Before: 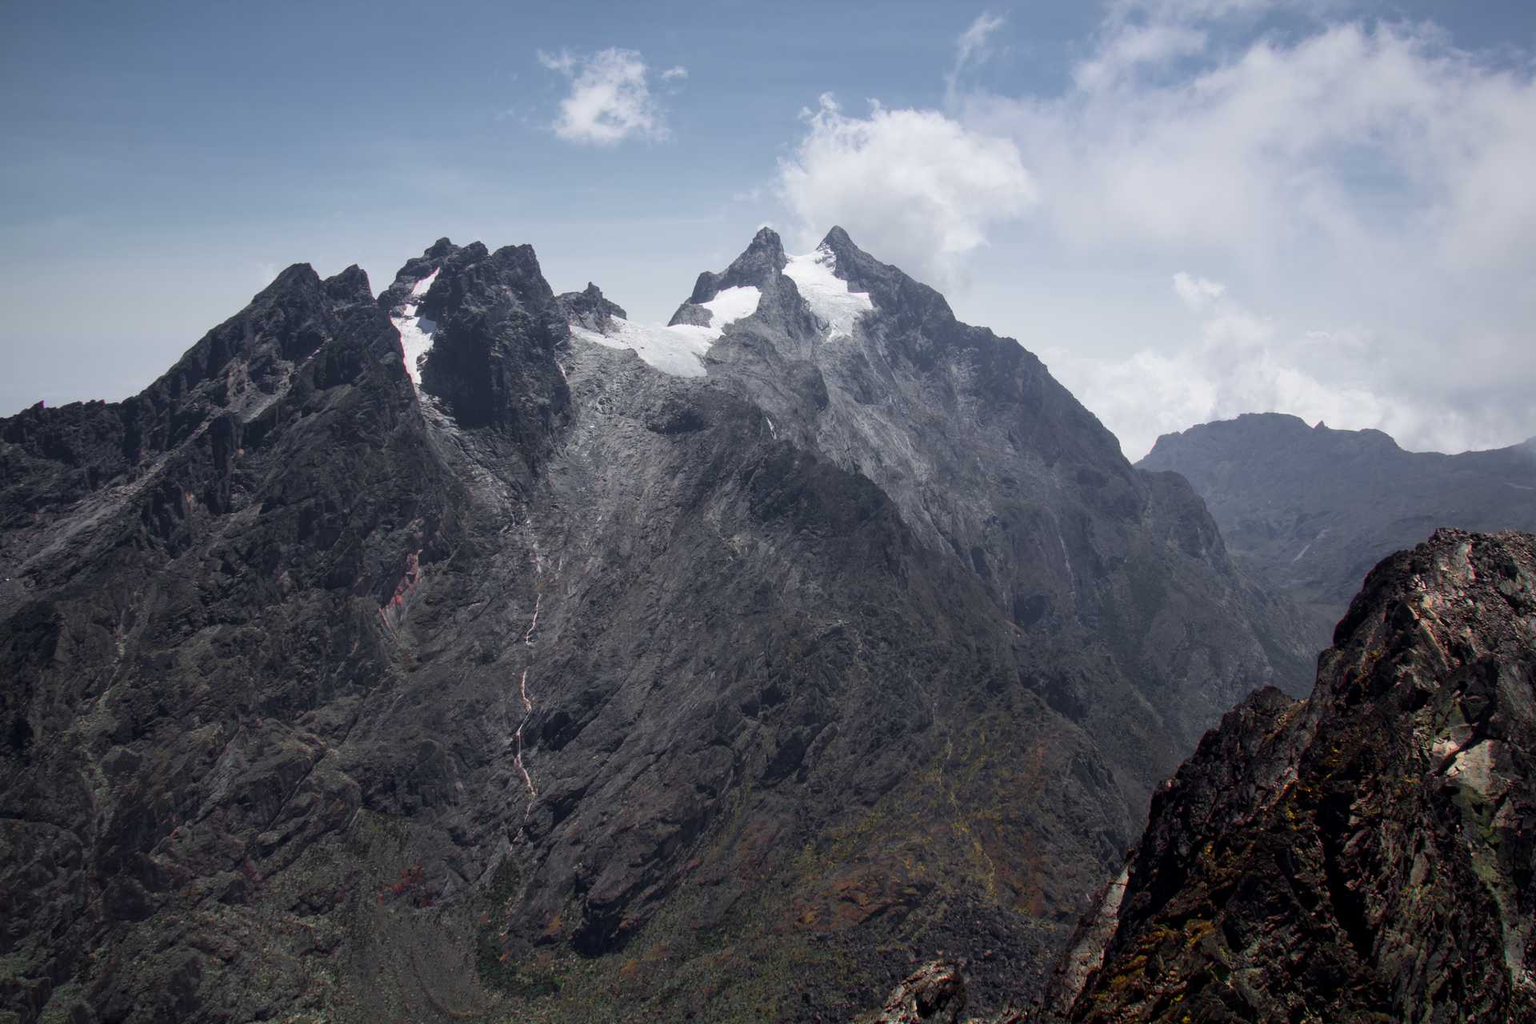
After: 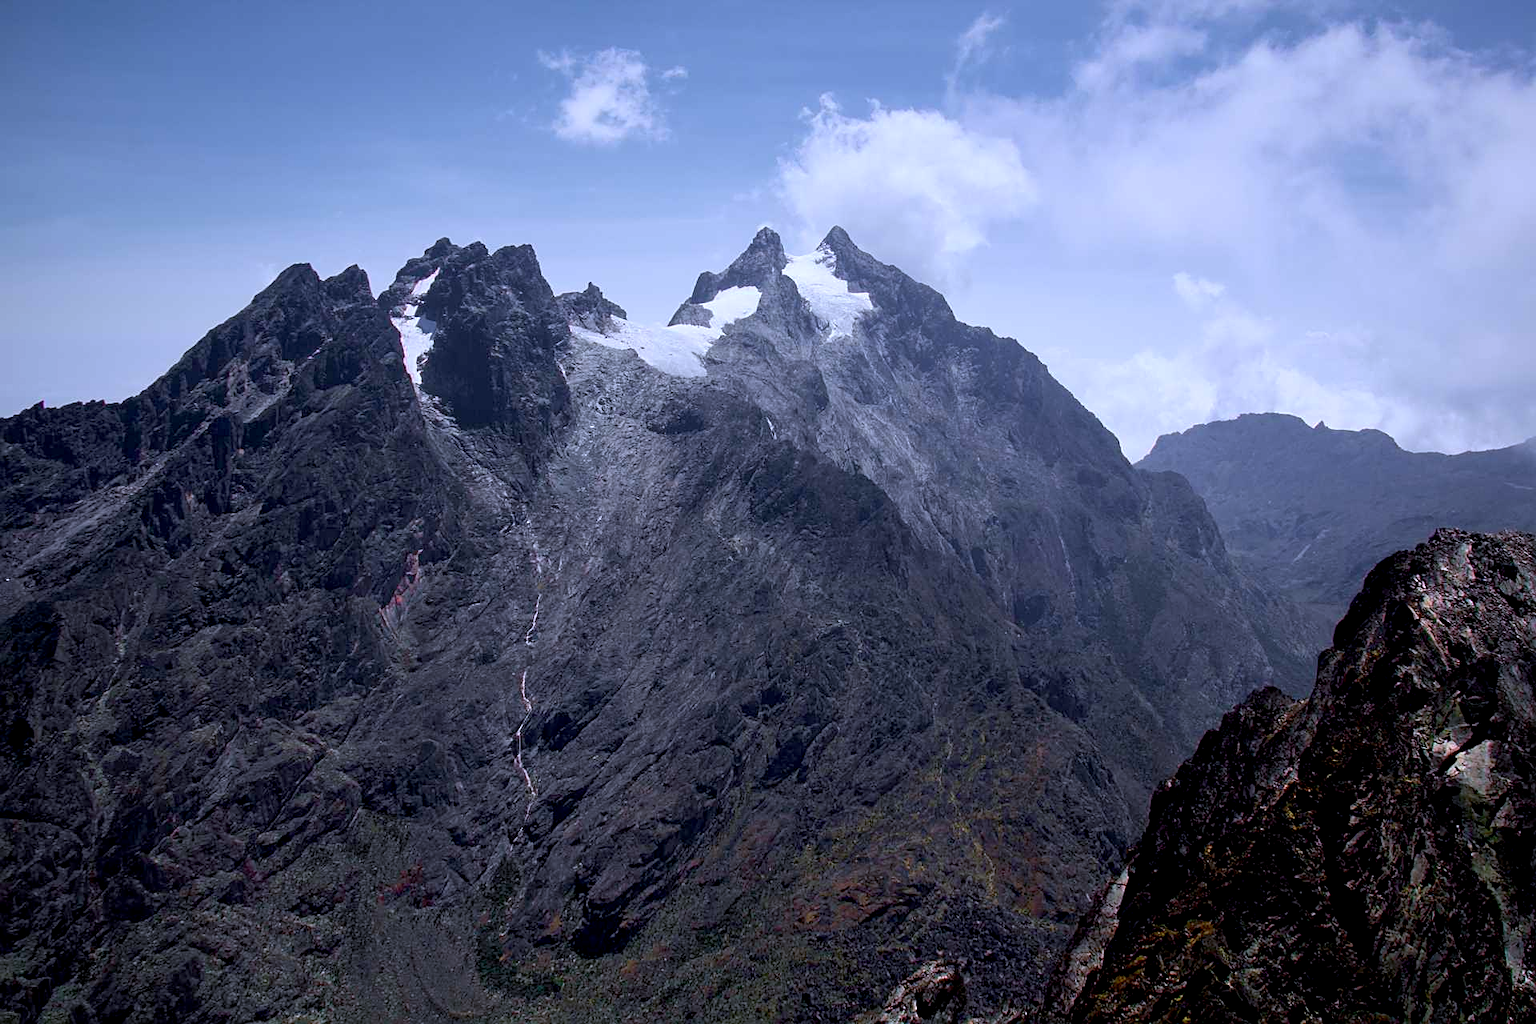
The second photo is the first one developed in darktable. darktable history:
color calibration: illuminant as shot in camera, x 0.377, y 0.392, temperature 4169.3 K, saturation algorithm version 1 (2020)
sharpen: on, module defaults
exposure: black level correction 0.01, exposure 0.011 EV, compensate highlight preservation false
